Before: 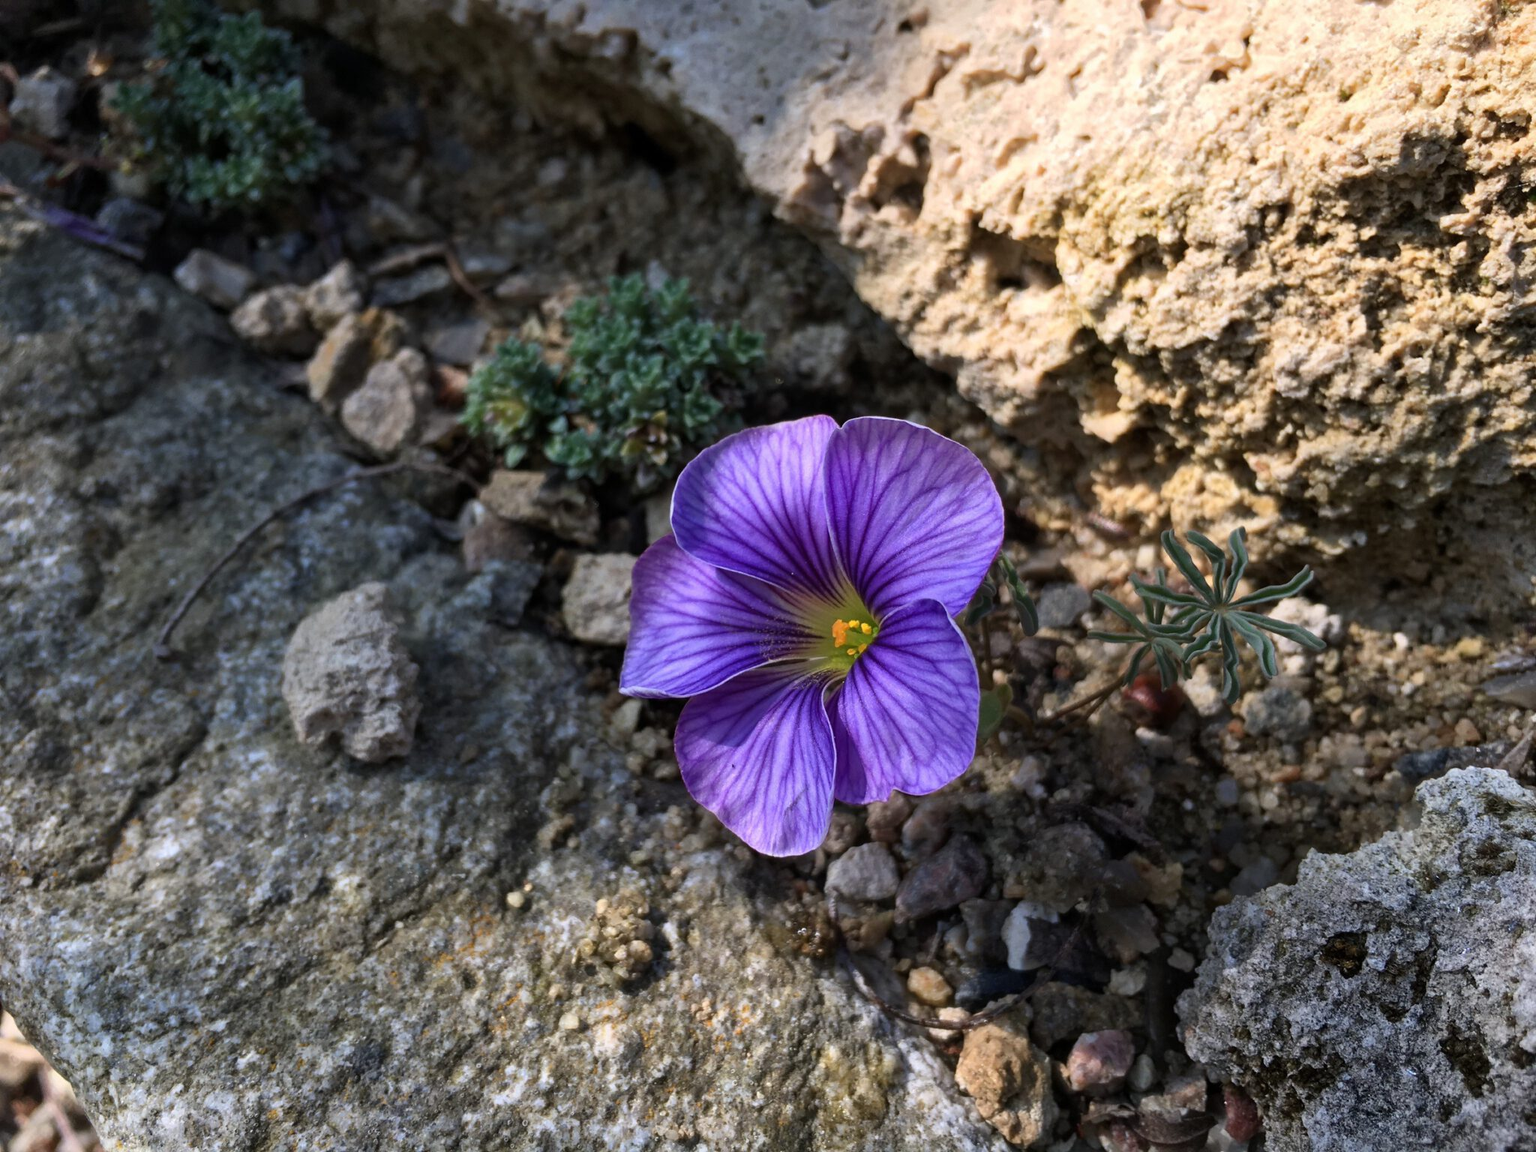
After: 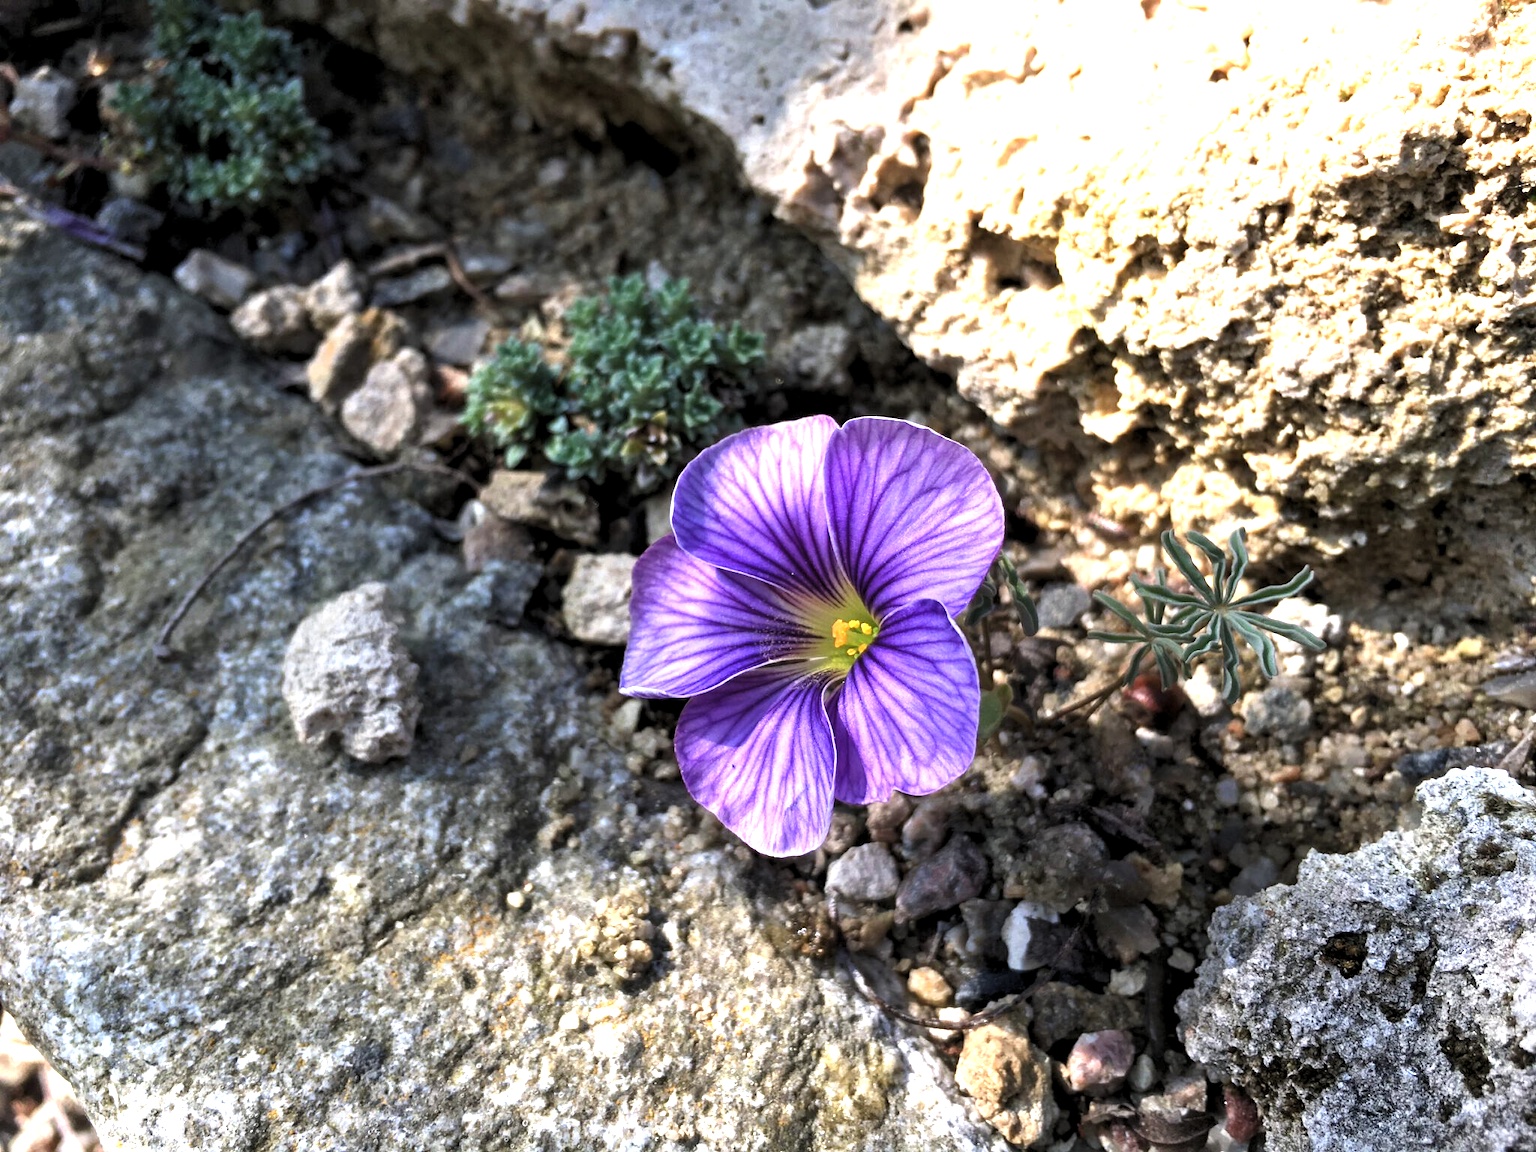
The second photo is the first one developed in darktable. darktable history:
contrast brightness saturation: saturation -0.038
exposure: black level correction 0, exposure 1.107 EV, compensate highlight preservation false
levels: levels [0.062, 0.494, 0.925]
